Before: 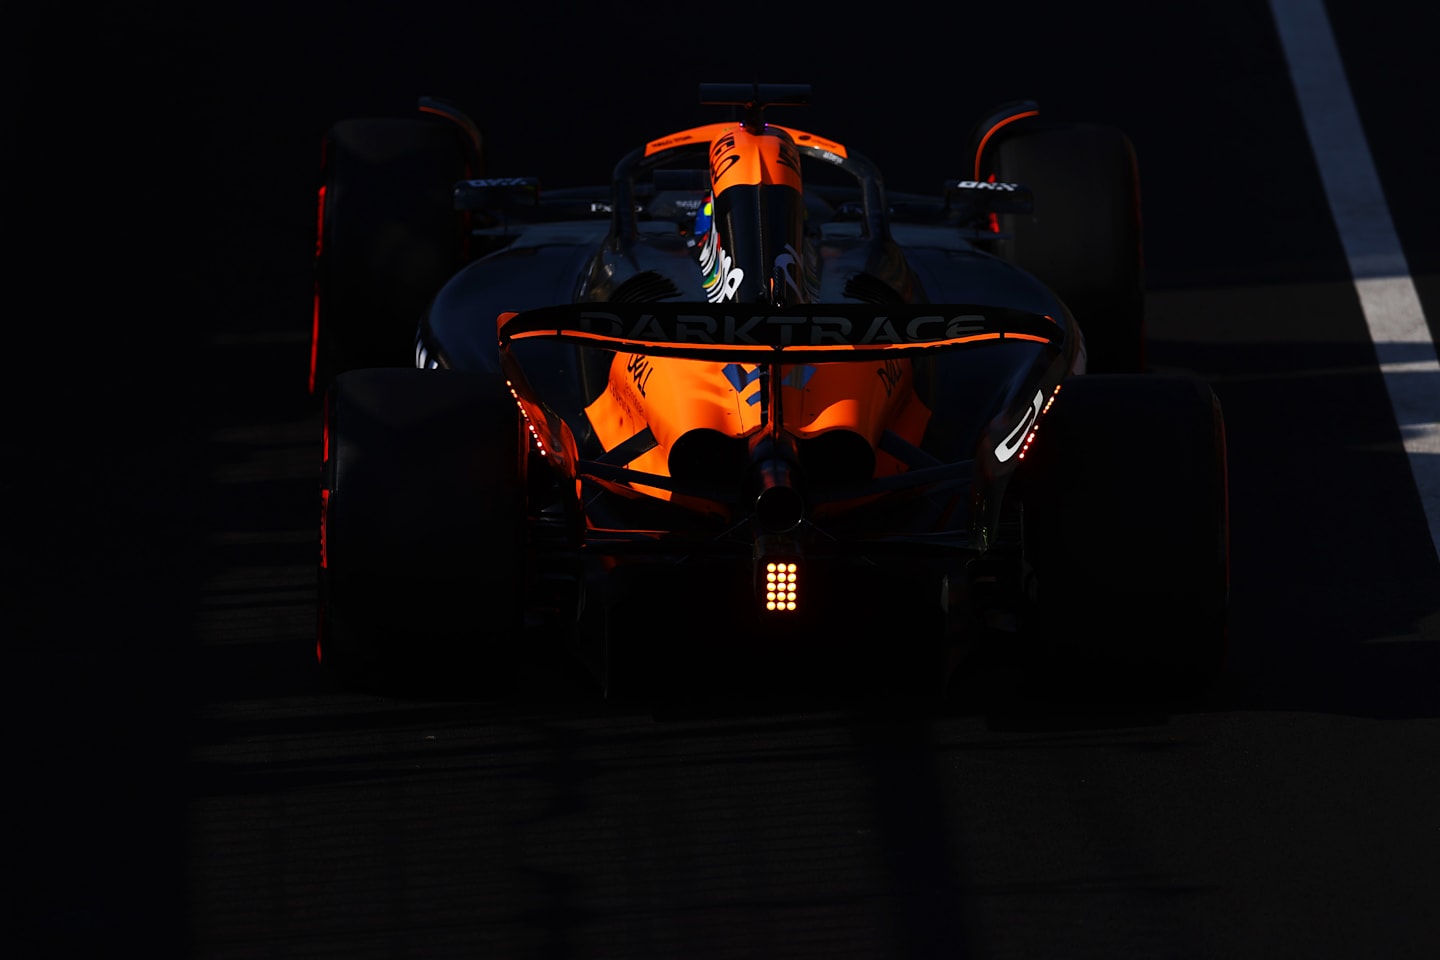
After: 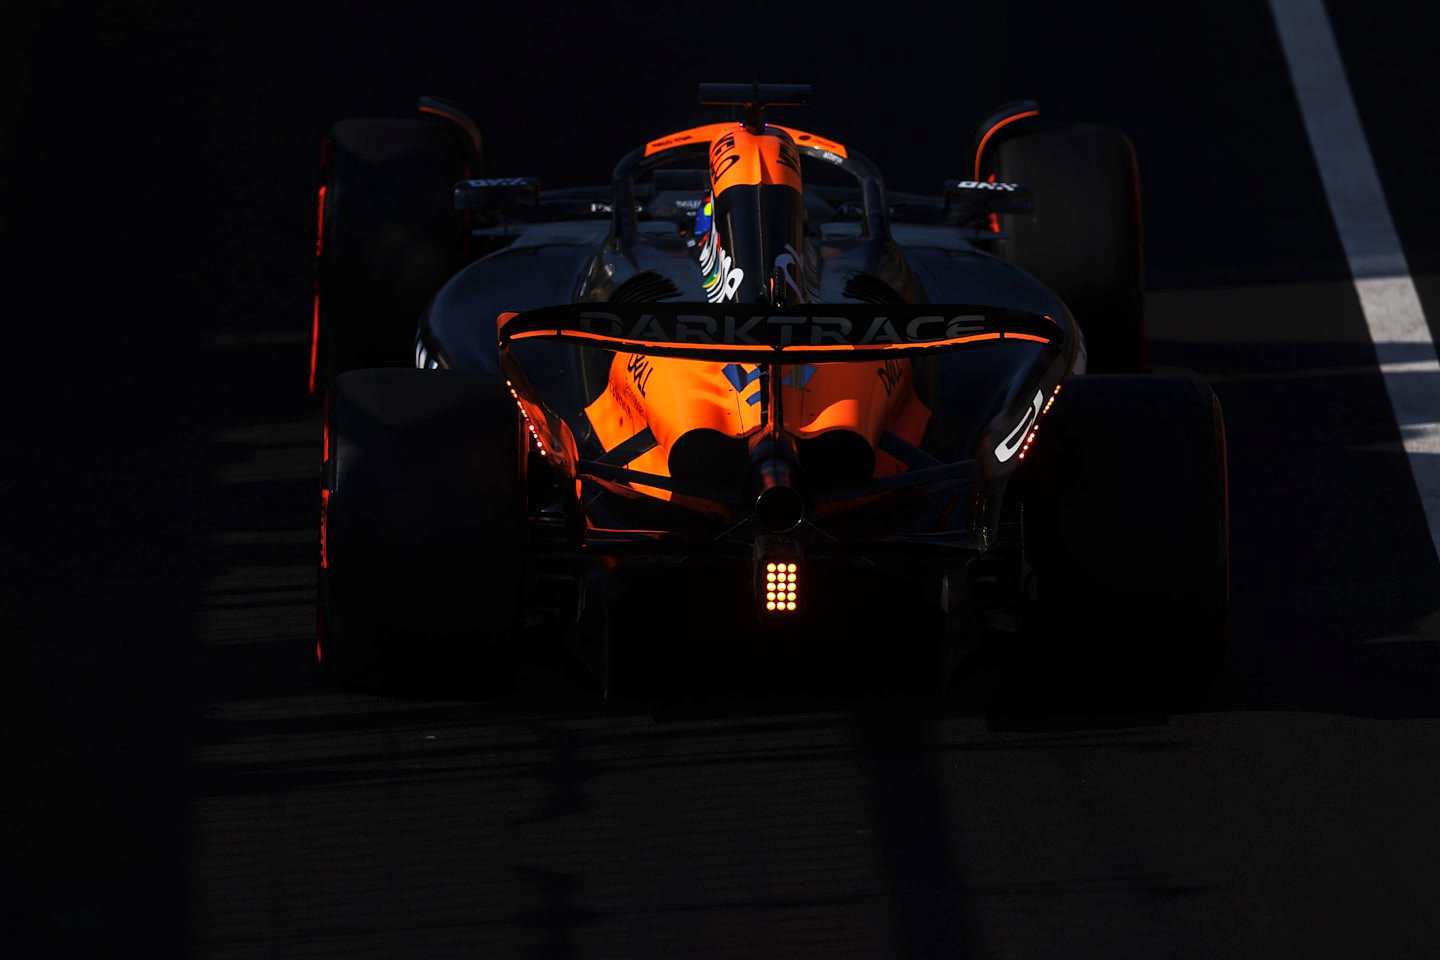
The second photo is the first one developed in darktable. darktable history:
exposure: exposure 0.3 EV, compensate highlight preservation false
local contrast: on, module defaults
tone equalizer: on, module defaults
vignetting: brightness -0.167
